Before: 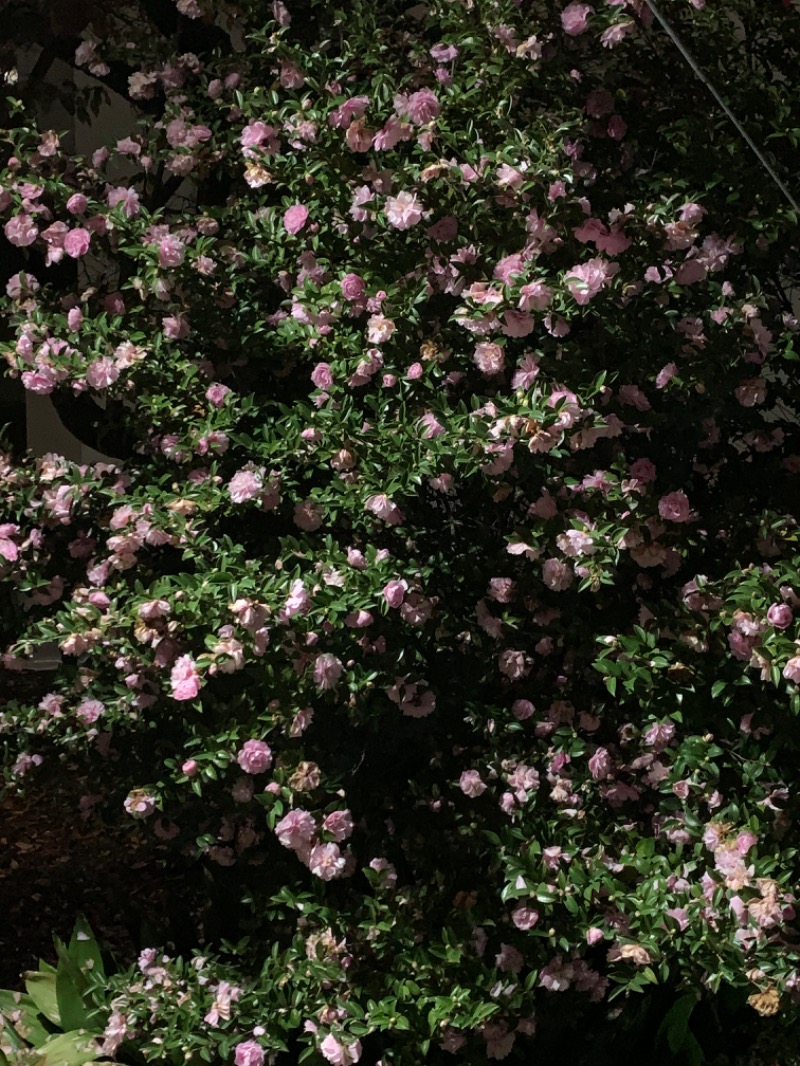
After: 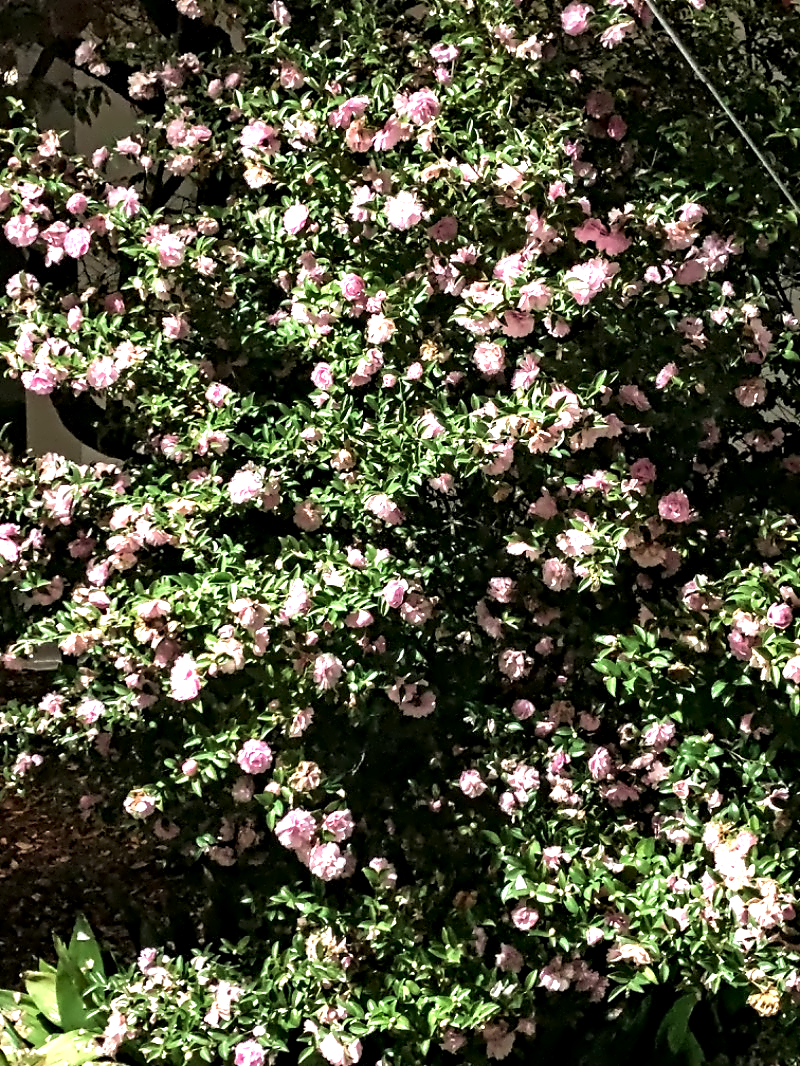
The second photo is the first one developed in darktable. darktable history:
velvia: on, module defaults
contrast equalizer: octaves 7, y [[0.5, 0.542, 0.583, 0.625, 0.667, 0.708], [0.5 ×6], [0.5 ×6], [0, 0.033, 0.067, 0.1, 0.133, 0.167], [0, 0.05, 0.1, 0.15, 0.2, 0.25]]
exposure: black level correction 0.001, exposure 1.719 EV, compensate exposure bias true, compensate highlight preservation false
